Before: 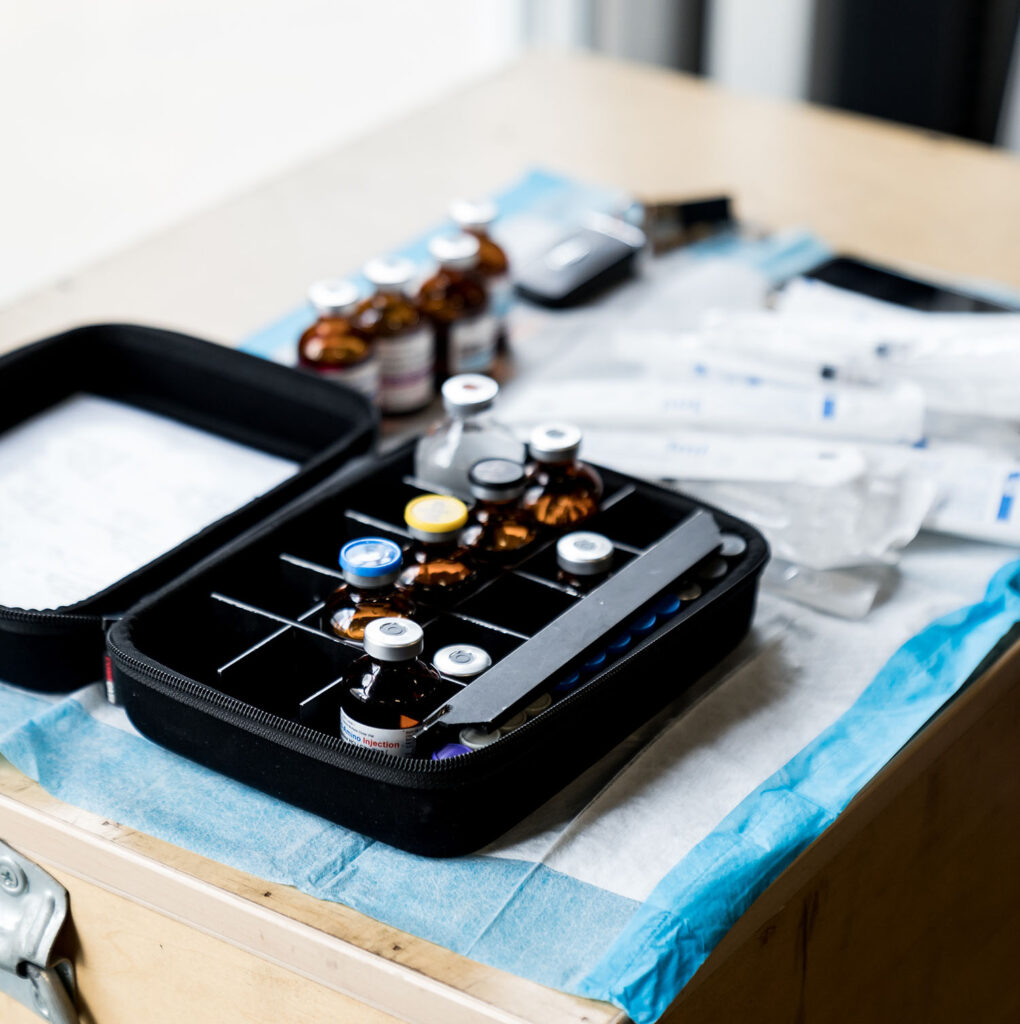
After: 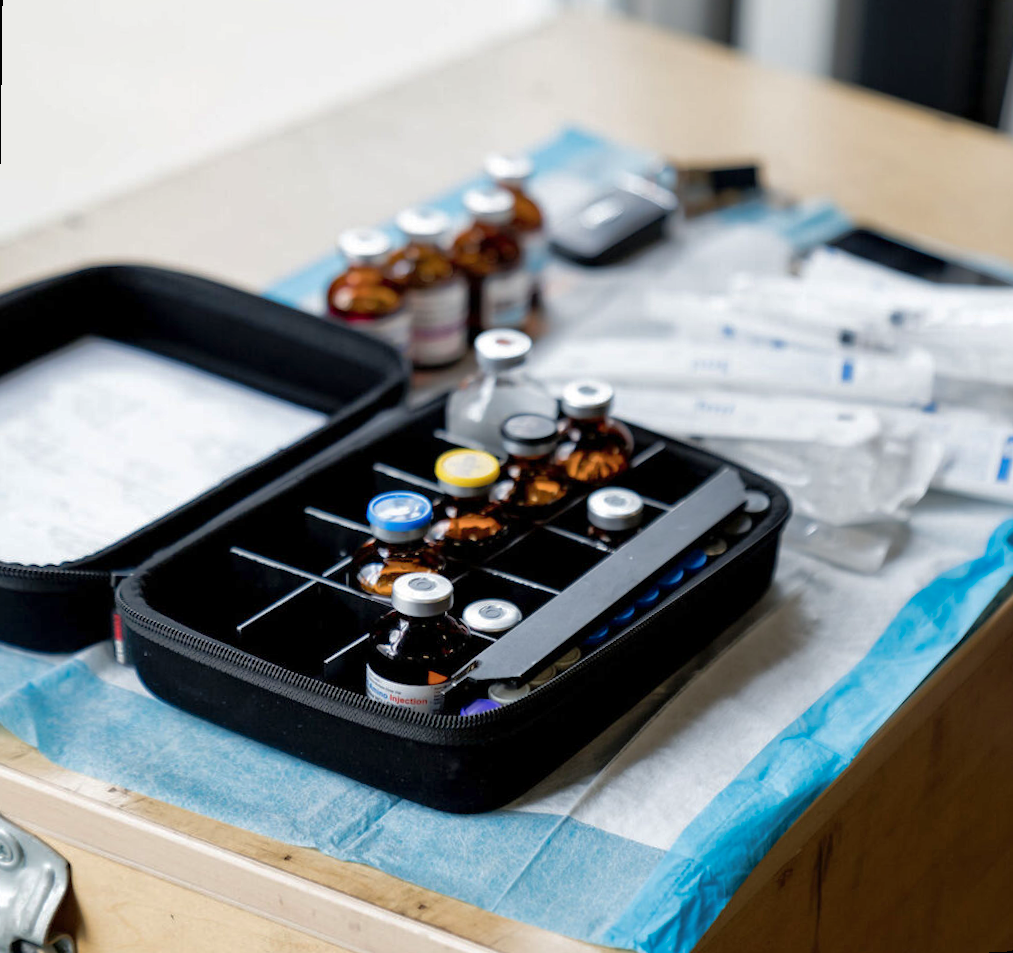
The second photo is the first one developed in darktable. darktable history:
shadows and highlights: on, module defaults
rotate and perspective: rotation 0.679°, lens shift (horizontal) 0.136, crop left 0.009, crop right 0.991, crop top 0.078, crop bottom 0.95
